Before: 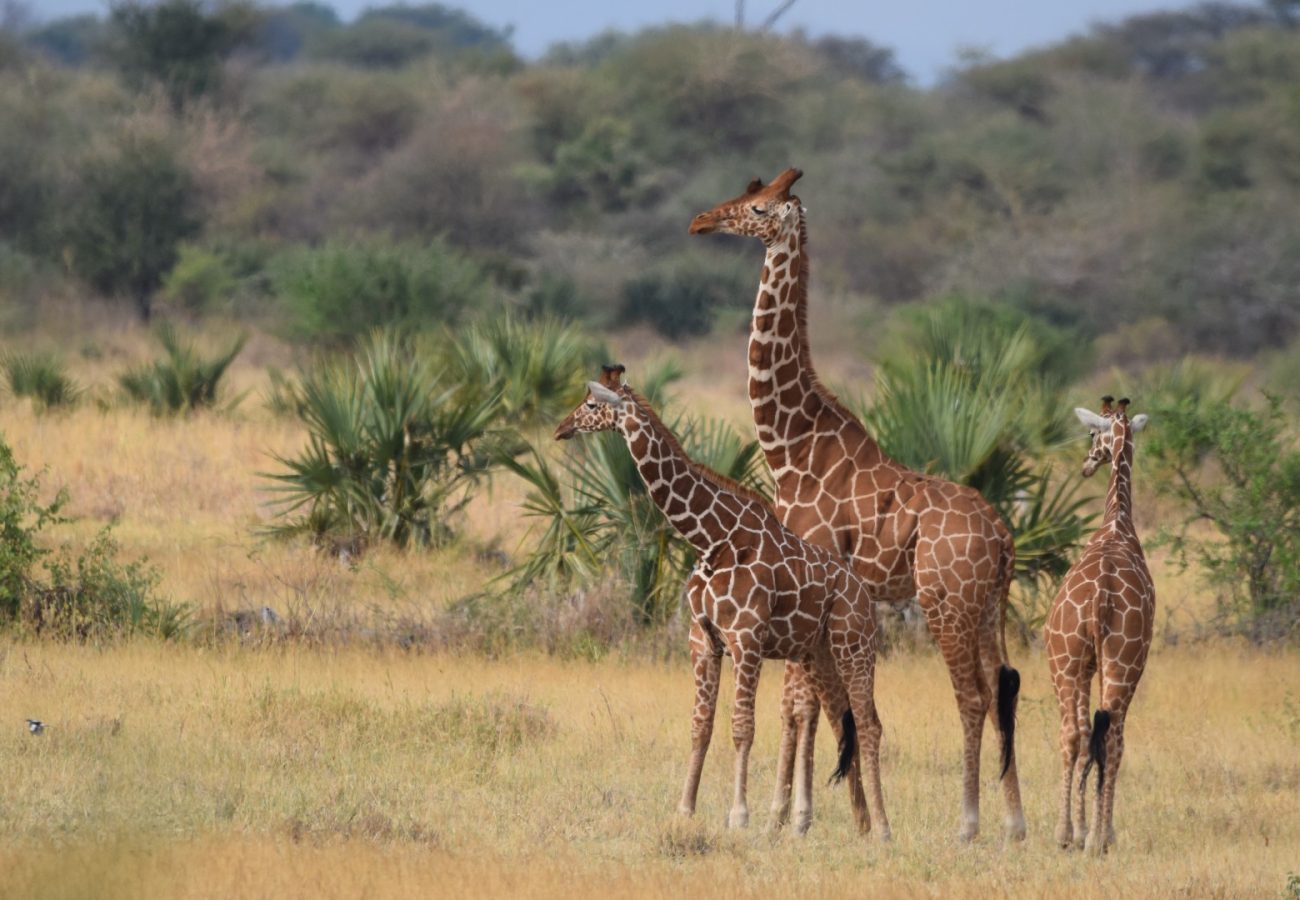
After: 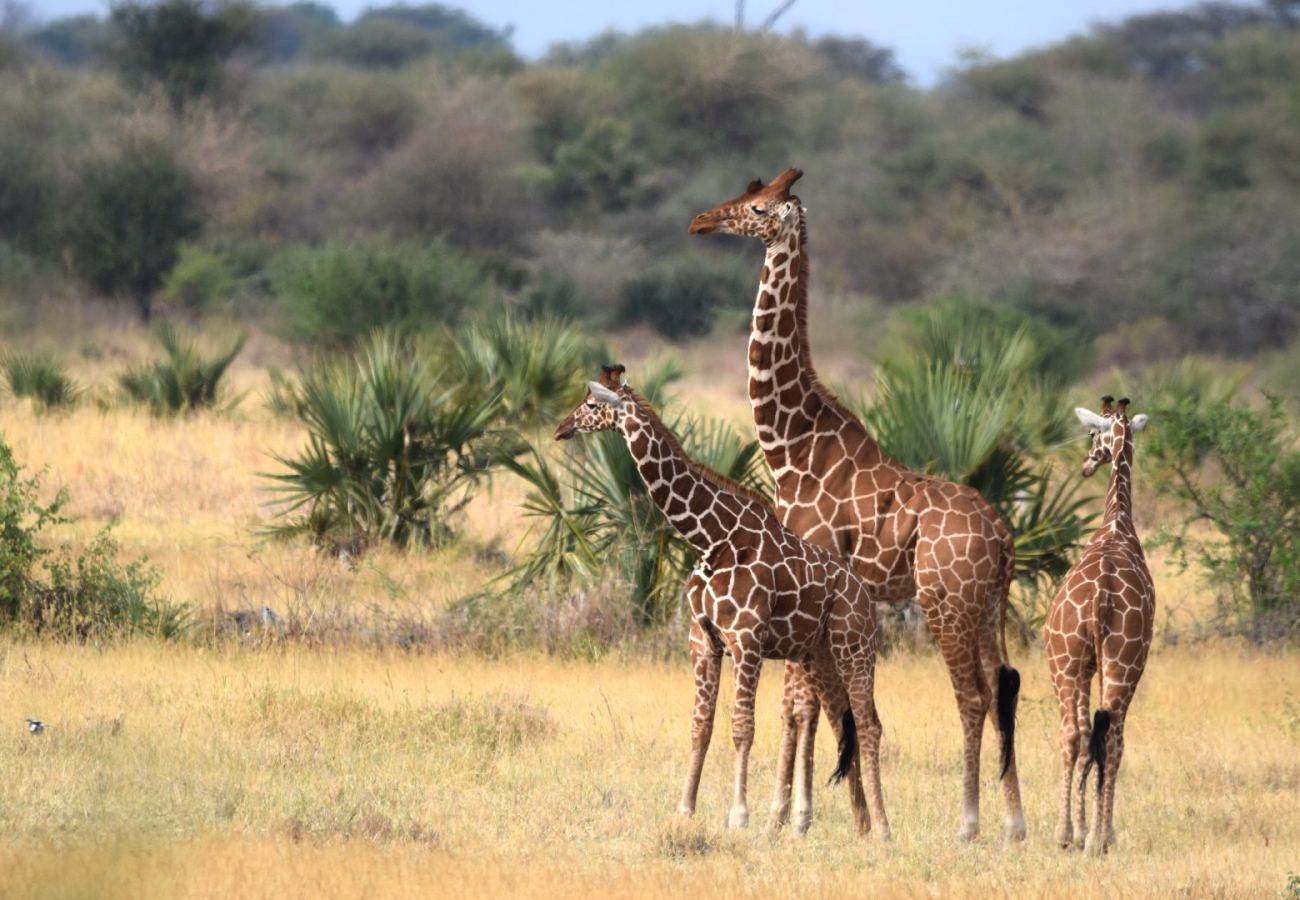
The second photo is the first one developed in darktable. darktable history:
tone equalizer: -8 EV -0.762 EV, -7 EV -0.723 EV, -6 EV -0.615 EV, -5 EV -0.392 EV, -3 EV 0.373 EV, -2 EV 0.6 EV, -1 EV 0.689 EV, +0 EV 0.721 EV, edges refinement/feathering 500, mask exposure compensation -1.57 EV, preserve details guided filter
